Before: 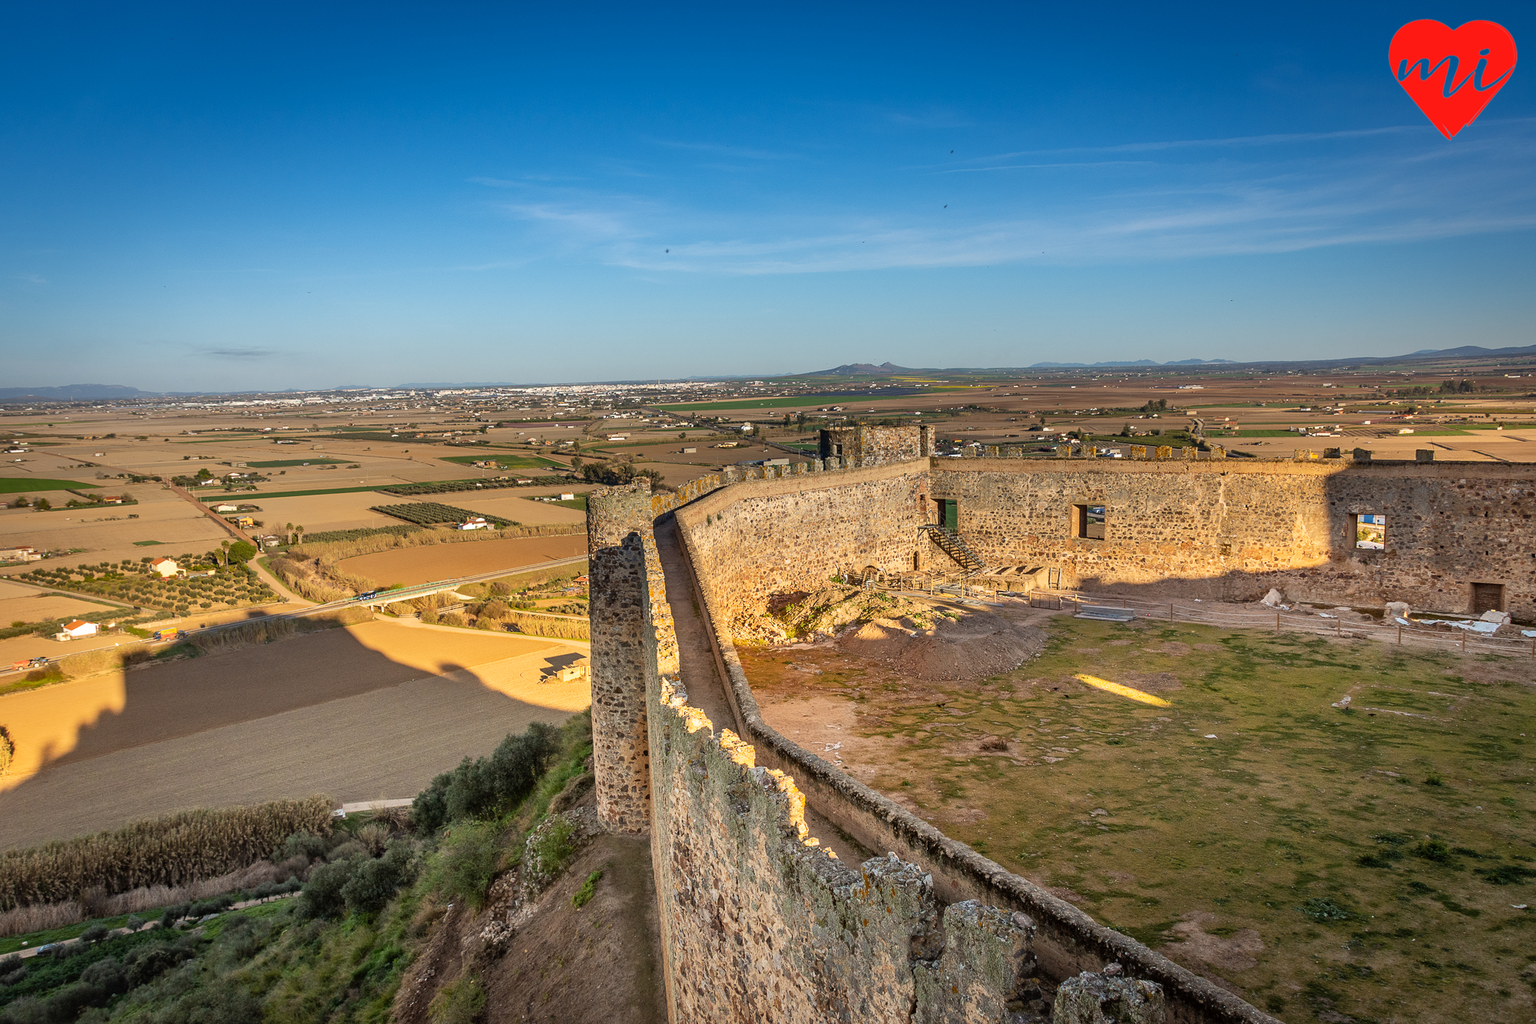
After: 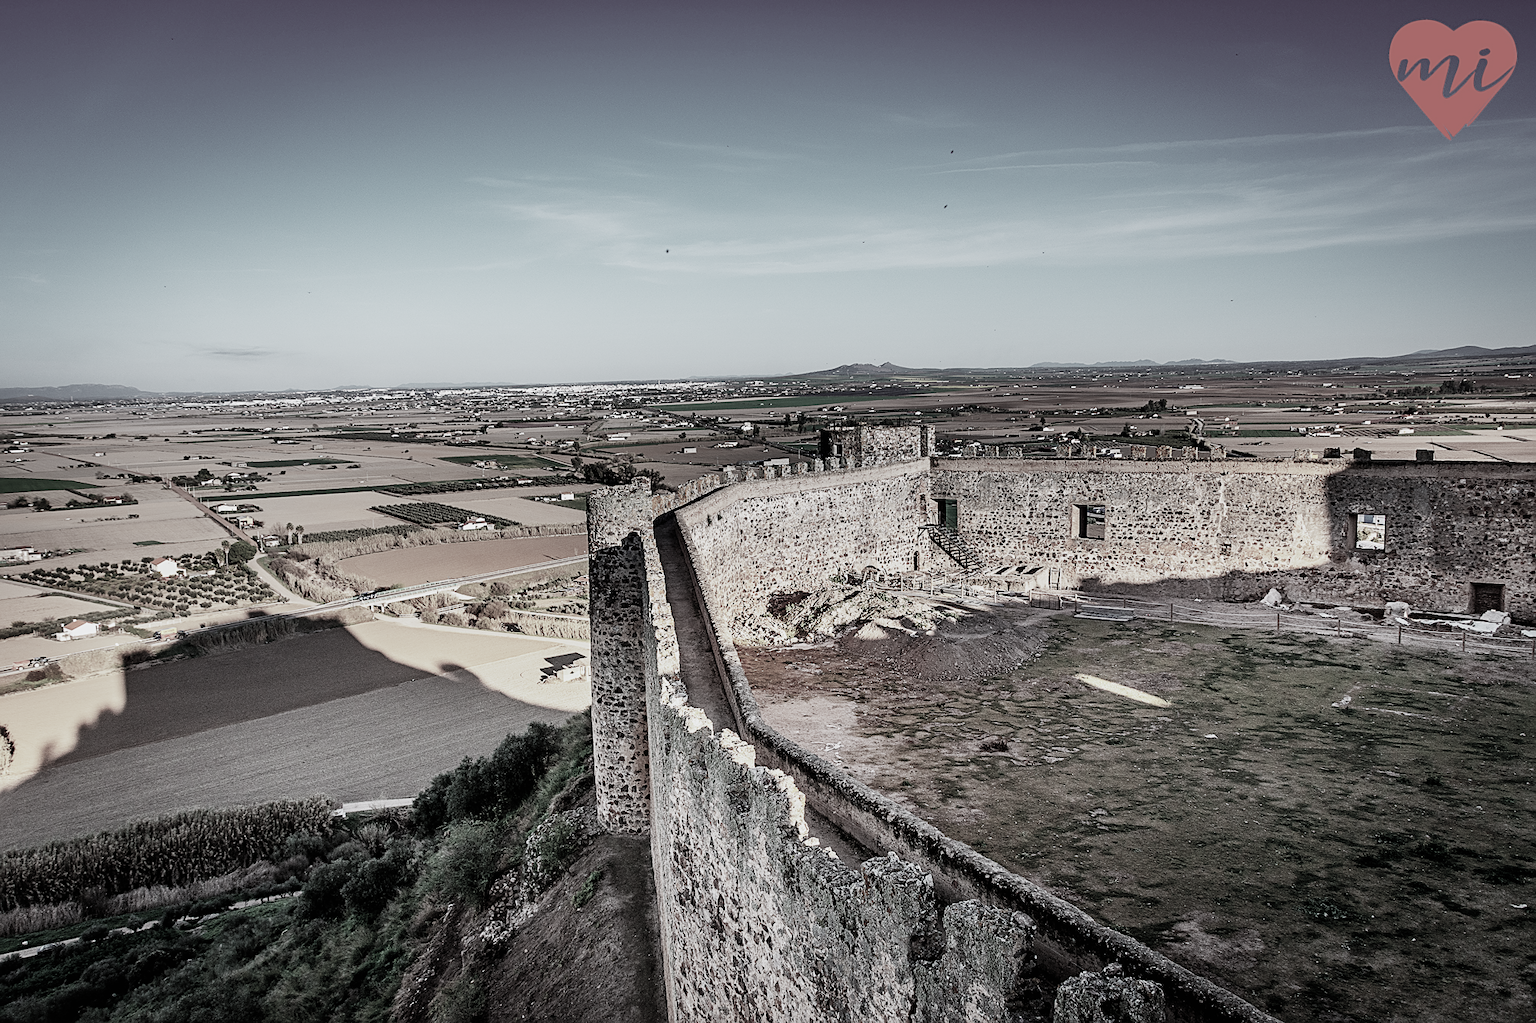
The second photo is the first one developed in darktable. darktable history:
white balance: red 0.948, green 1.02, blue 1.176
sharpen: on, module defaults
color contrast: green-magenta contrast 0.3, blue-yellow contrast 0.15
sigmoid: contrast 2, skew -0.2, preserve hue 0%, red attenuation 0.1, red rotation 0.035, green attenuation 0.1, green rotation -0.017, blue attenuation 0.15, blue rotation -0.052, base primaries Rec2020
